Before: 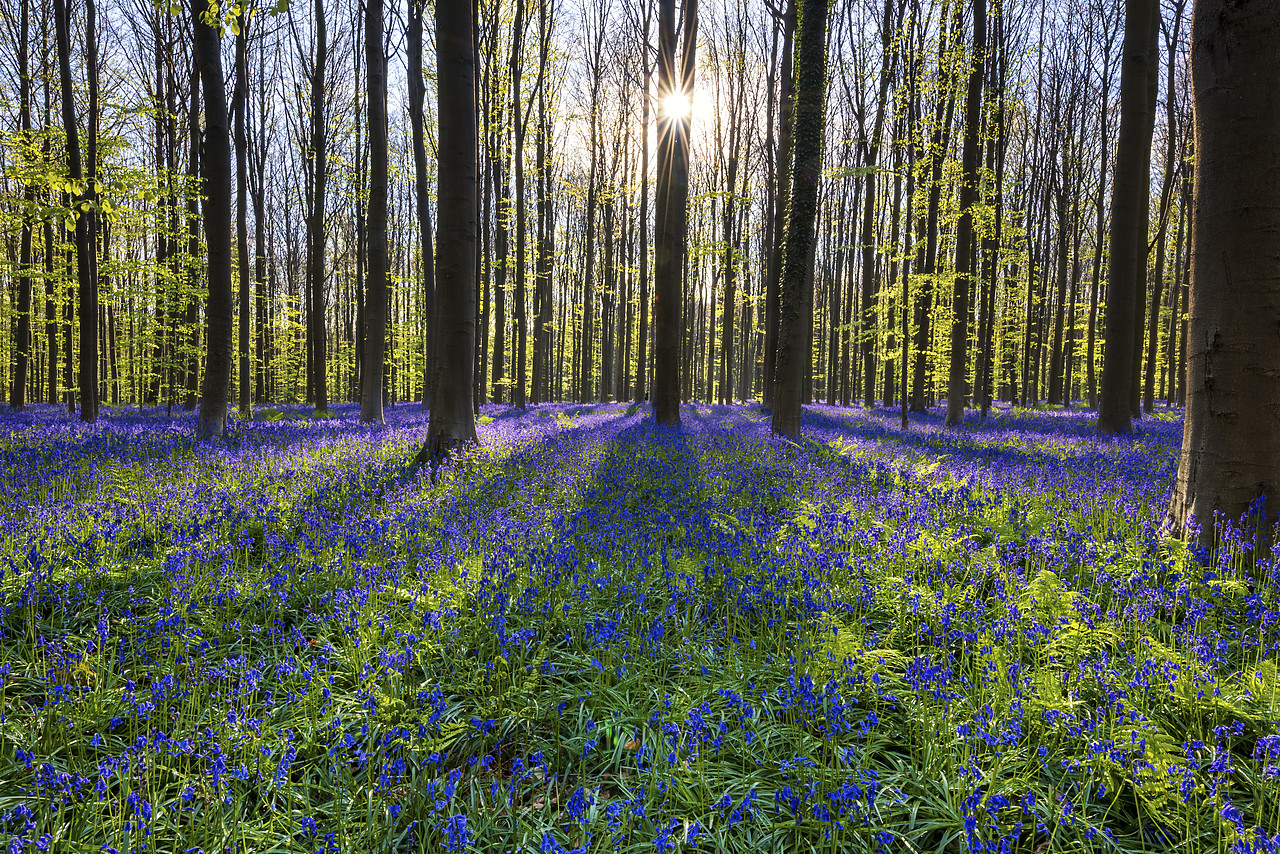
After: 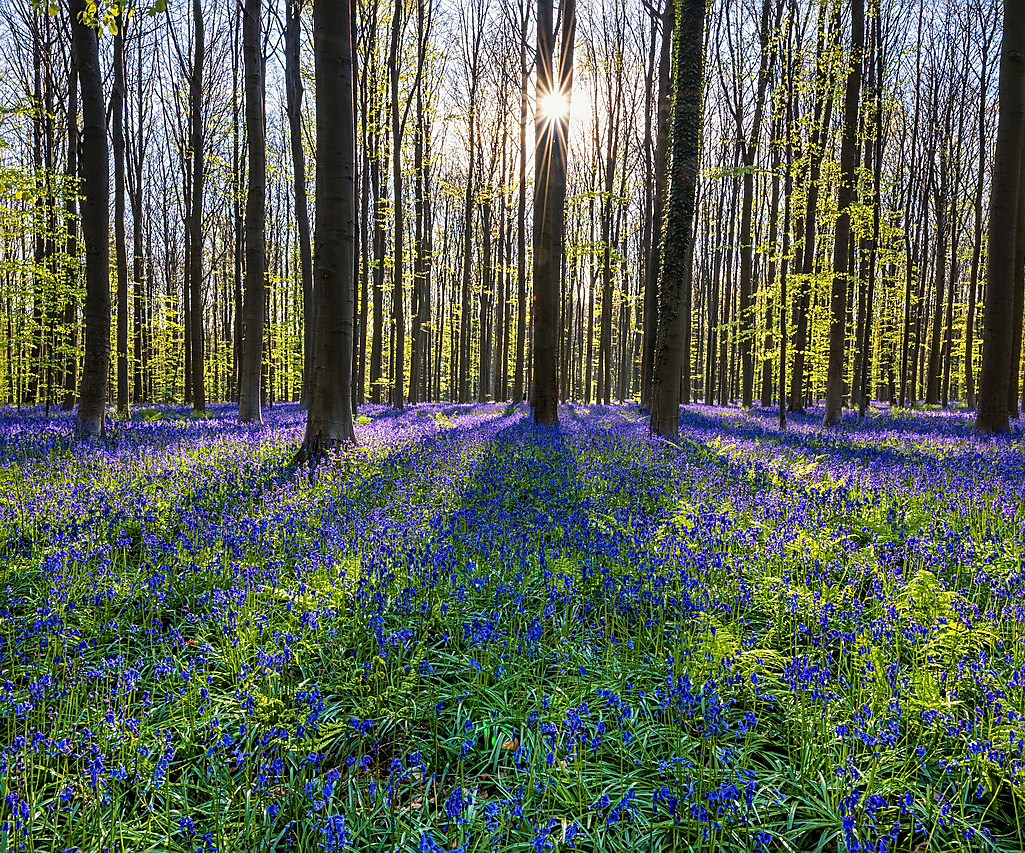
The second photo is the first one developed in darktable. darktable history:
sharpen: amount 0.492
shadows and highlights: shadows 29.54, highlights -30.37, low approximation 0.01, soften with gaussian
crop and rotate: left 9.609%, right 10.273%
local contrast: on, module defaults
